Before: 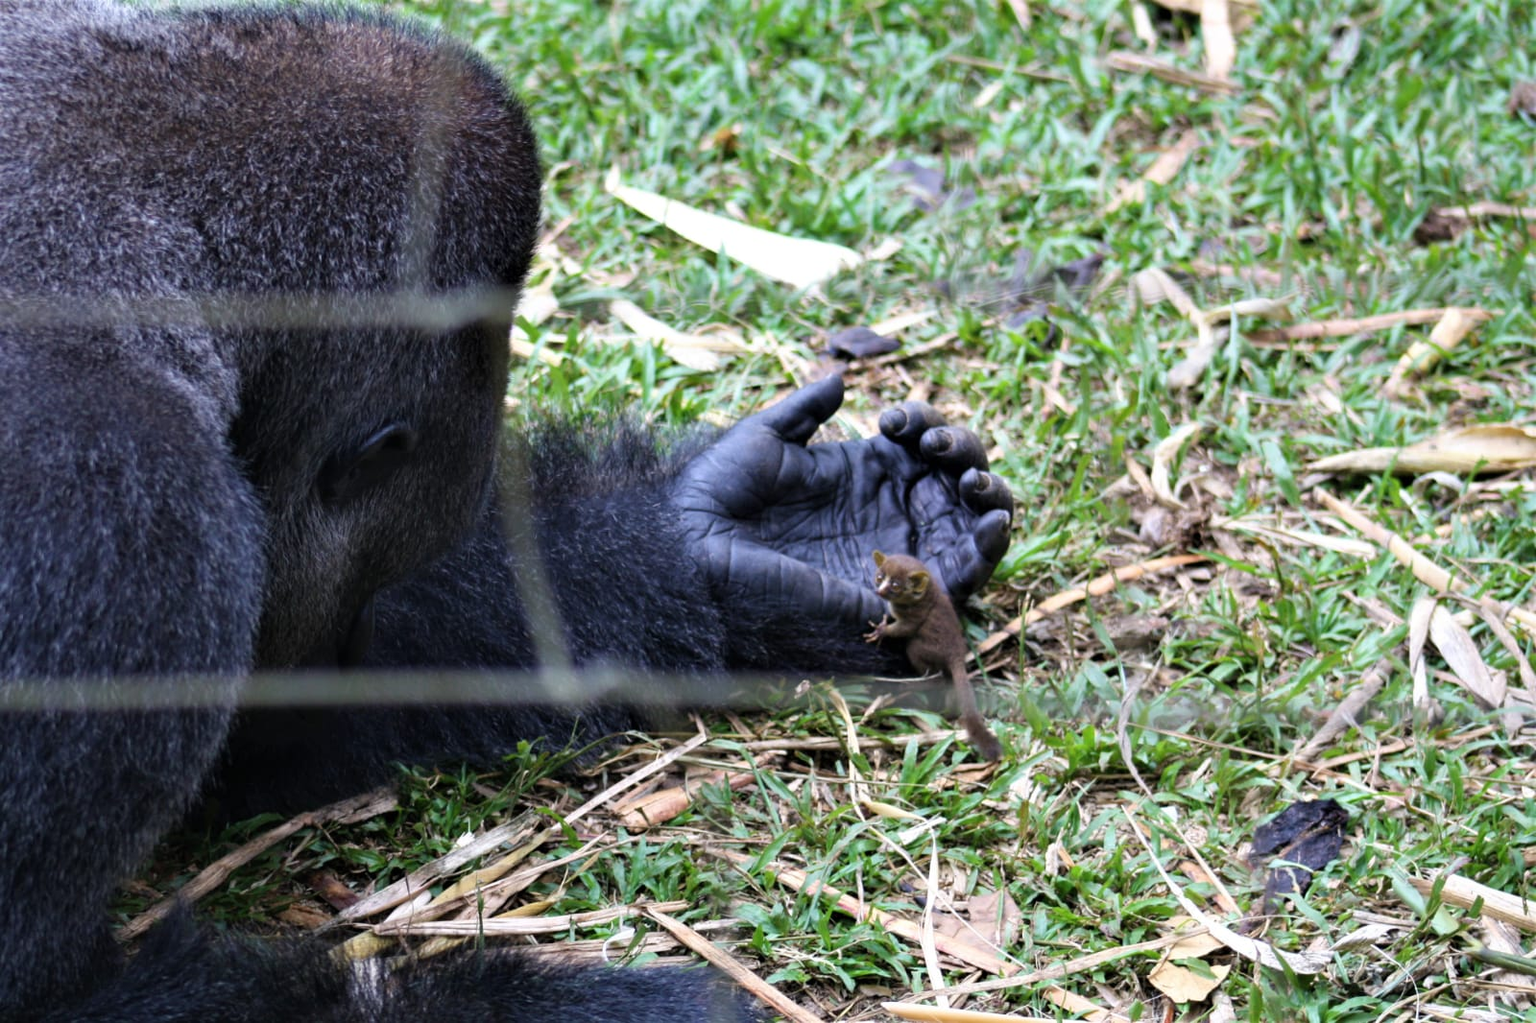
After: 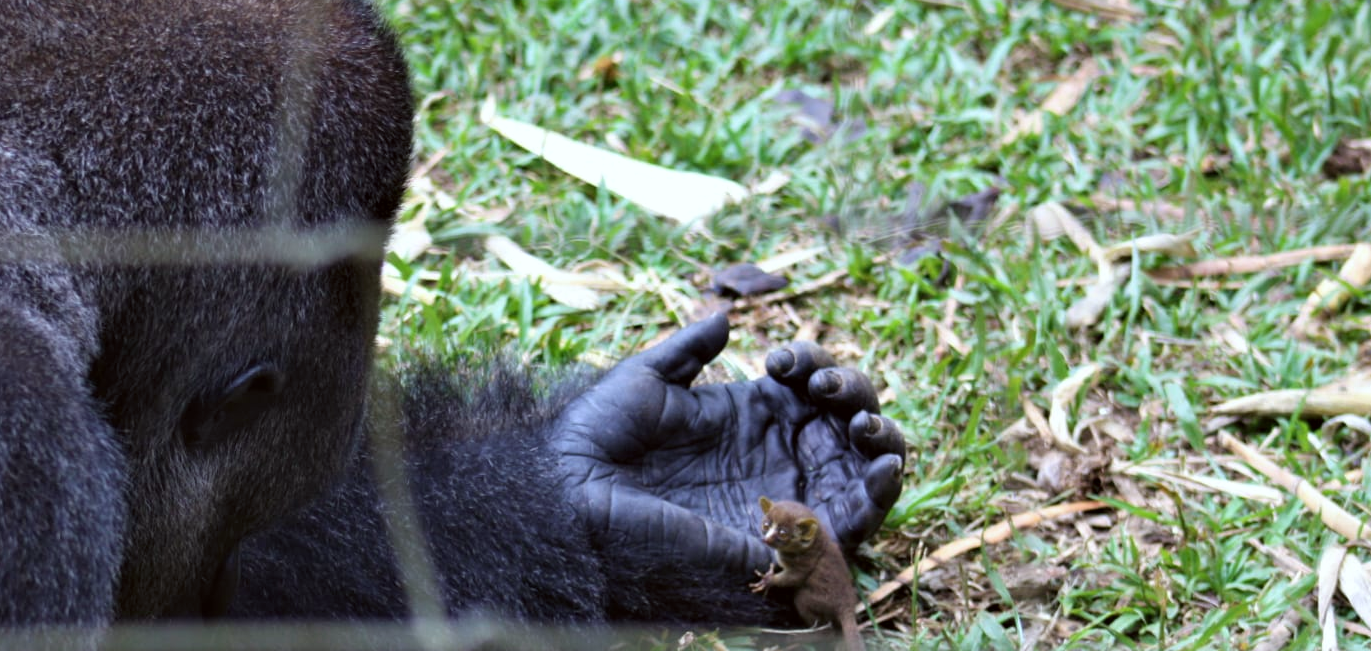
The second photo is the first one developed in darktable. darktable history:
crop and rotate: left 9.389%, top 7.247%, right 4.898%, bottom 31.677%
color correction: highlights a* -2.75, highlights b* -2.17, shadows a* 2.02, shadows b* 2.99
